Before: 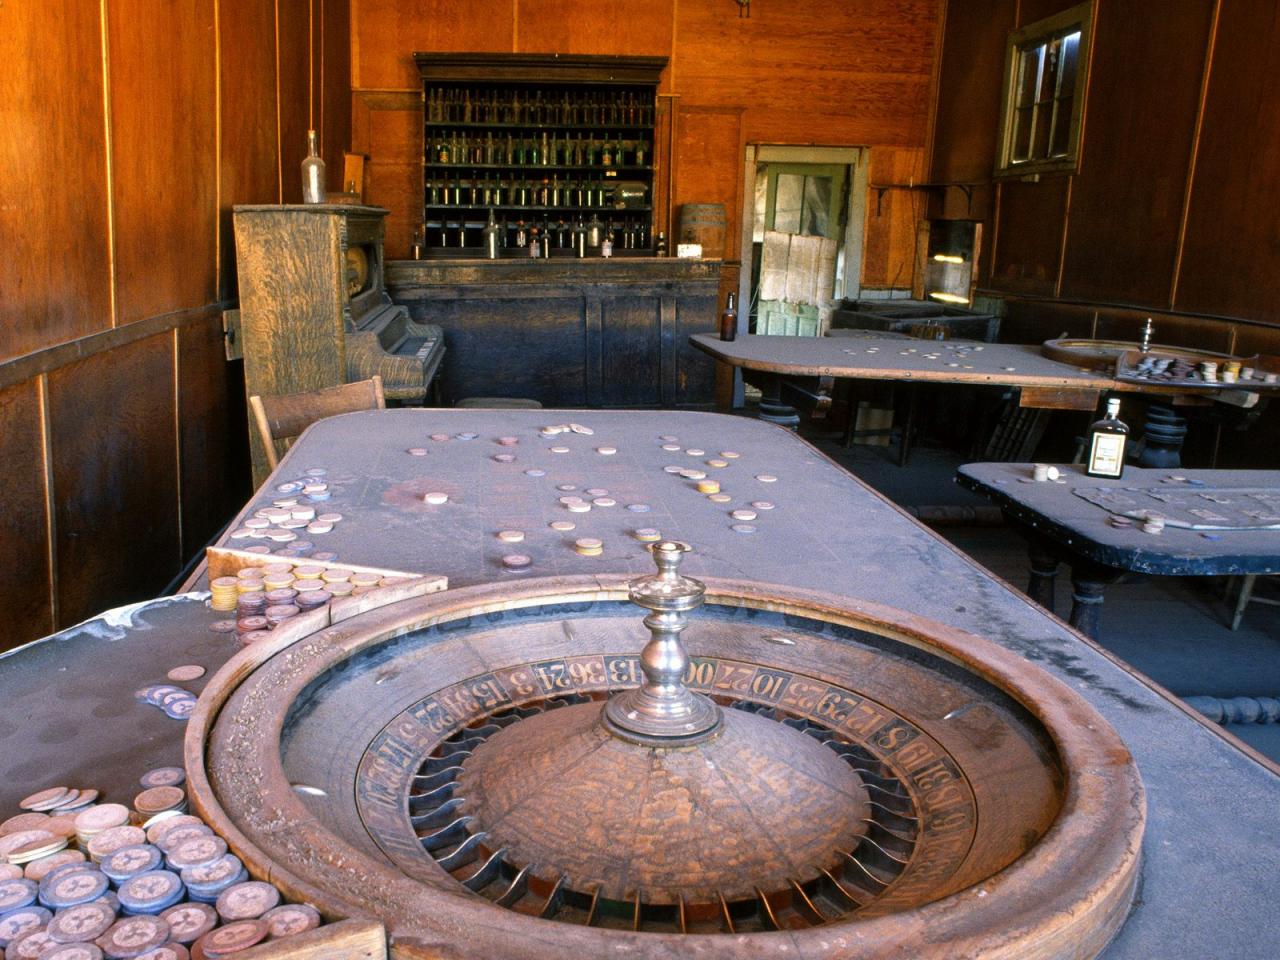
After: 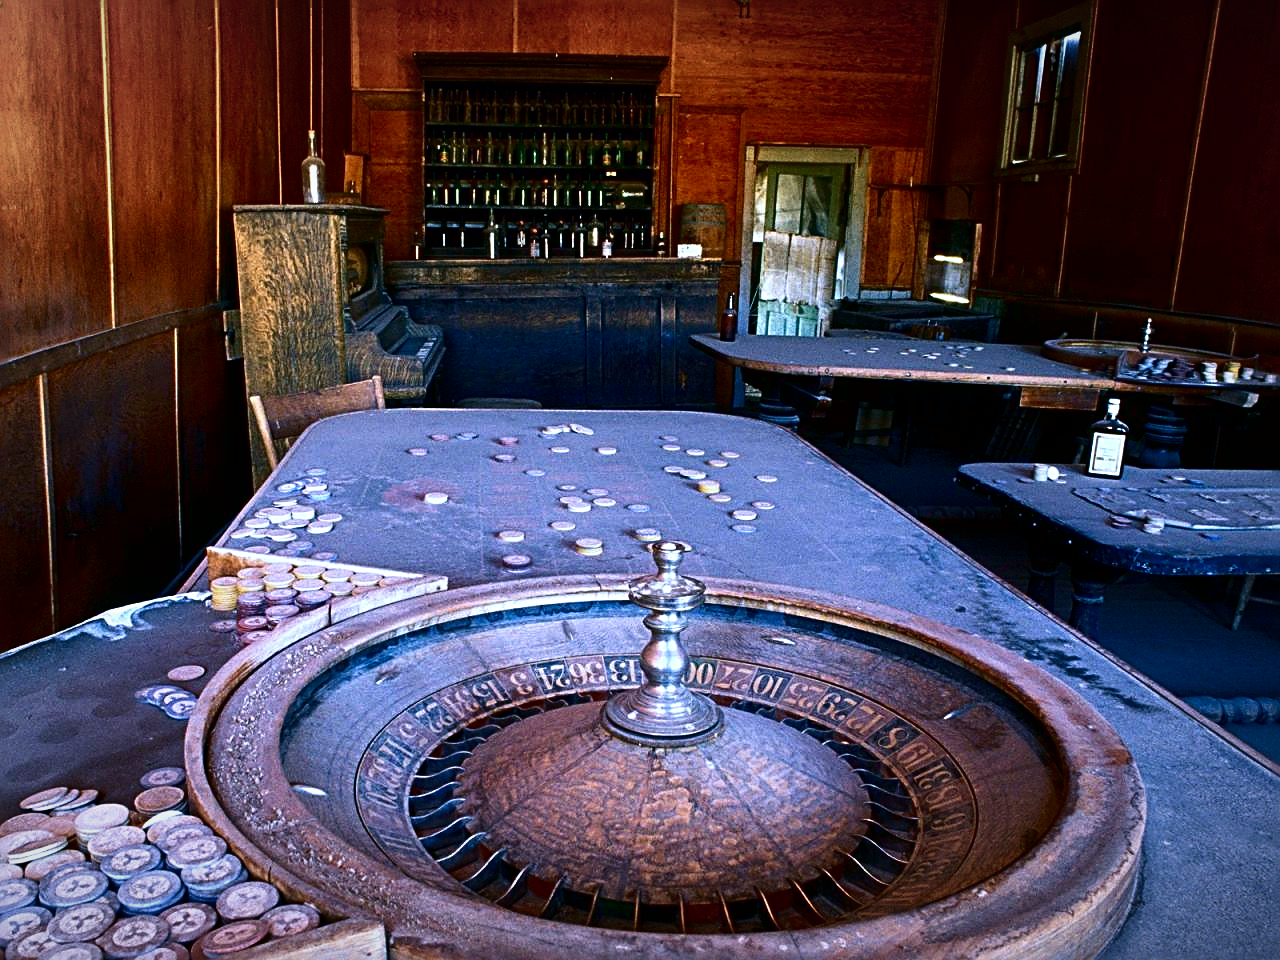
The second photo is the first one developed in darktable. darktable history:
sharpen: radius 2.849, amount 0.729
contrast brightness saturation: contrast 0.19, brightness -0.225, saturation 0.119
color calibration: illuminant custom, x 0.391, y 0.392, temperature 3858.99 K
velvia: on, module defaults
vignetting: fall-off radius 99.1%, width/height ratio 1.34
